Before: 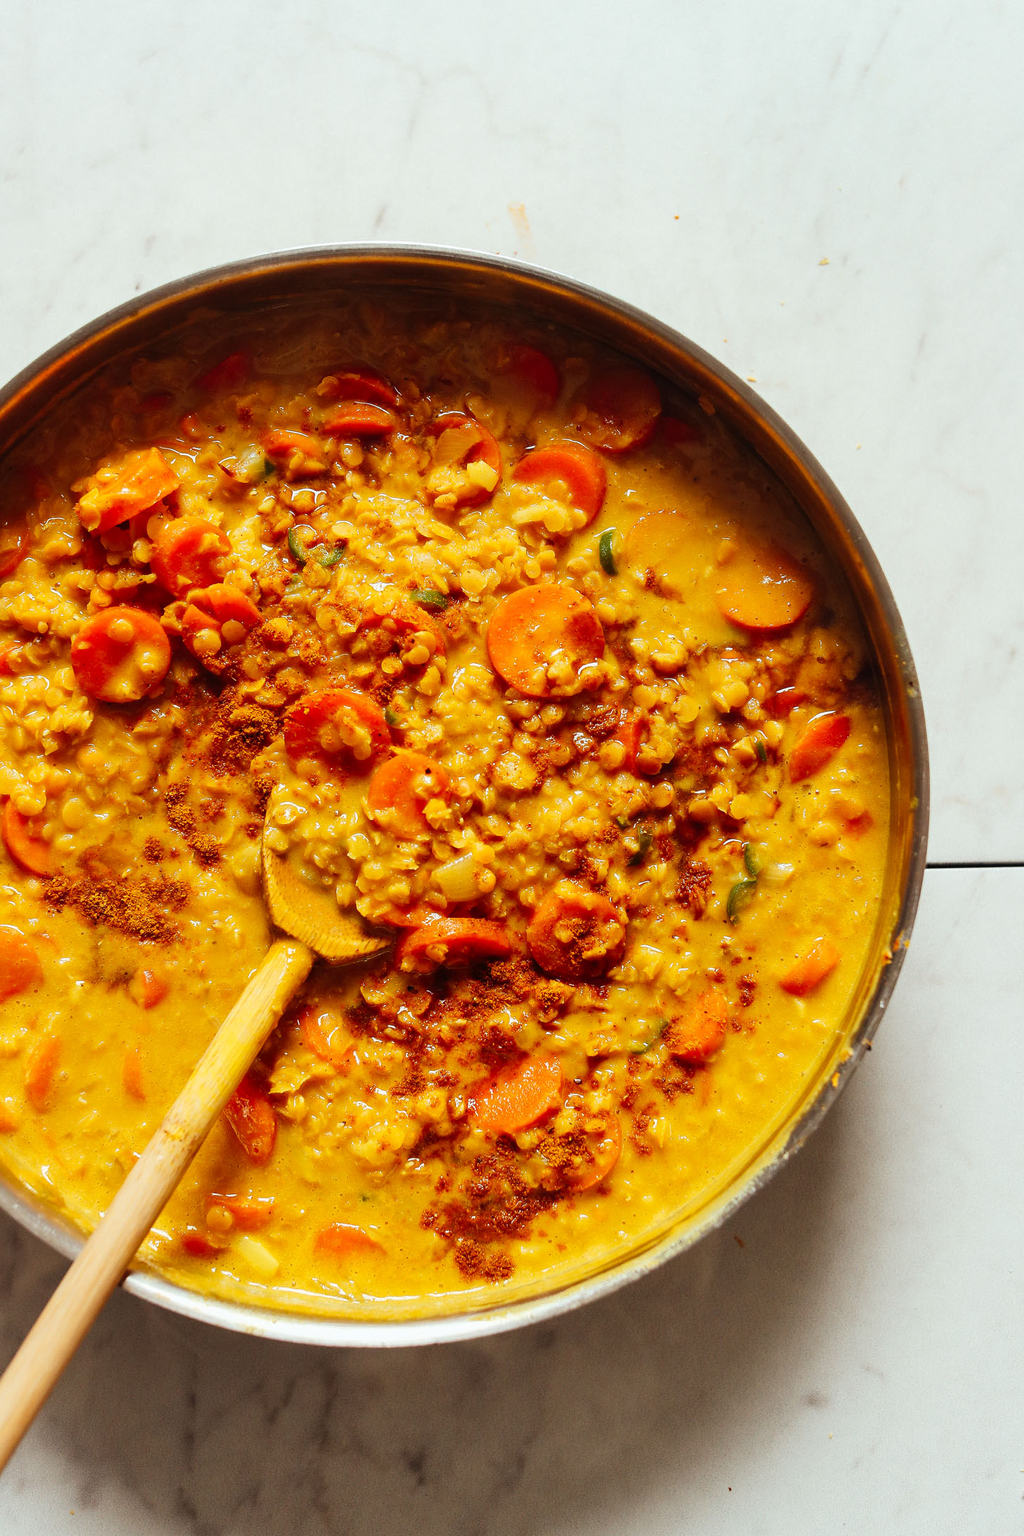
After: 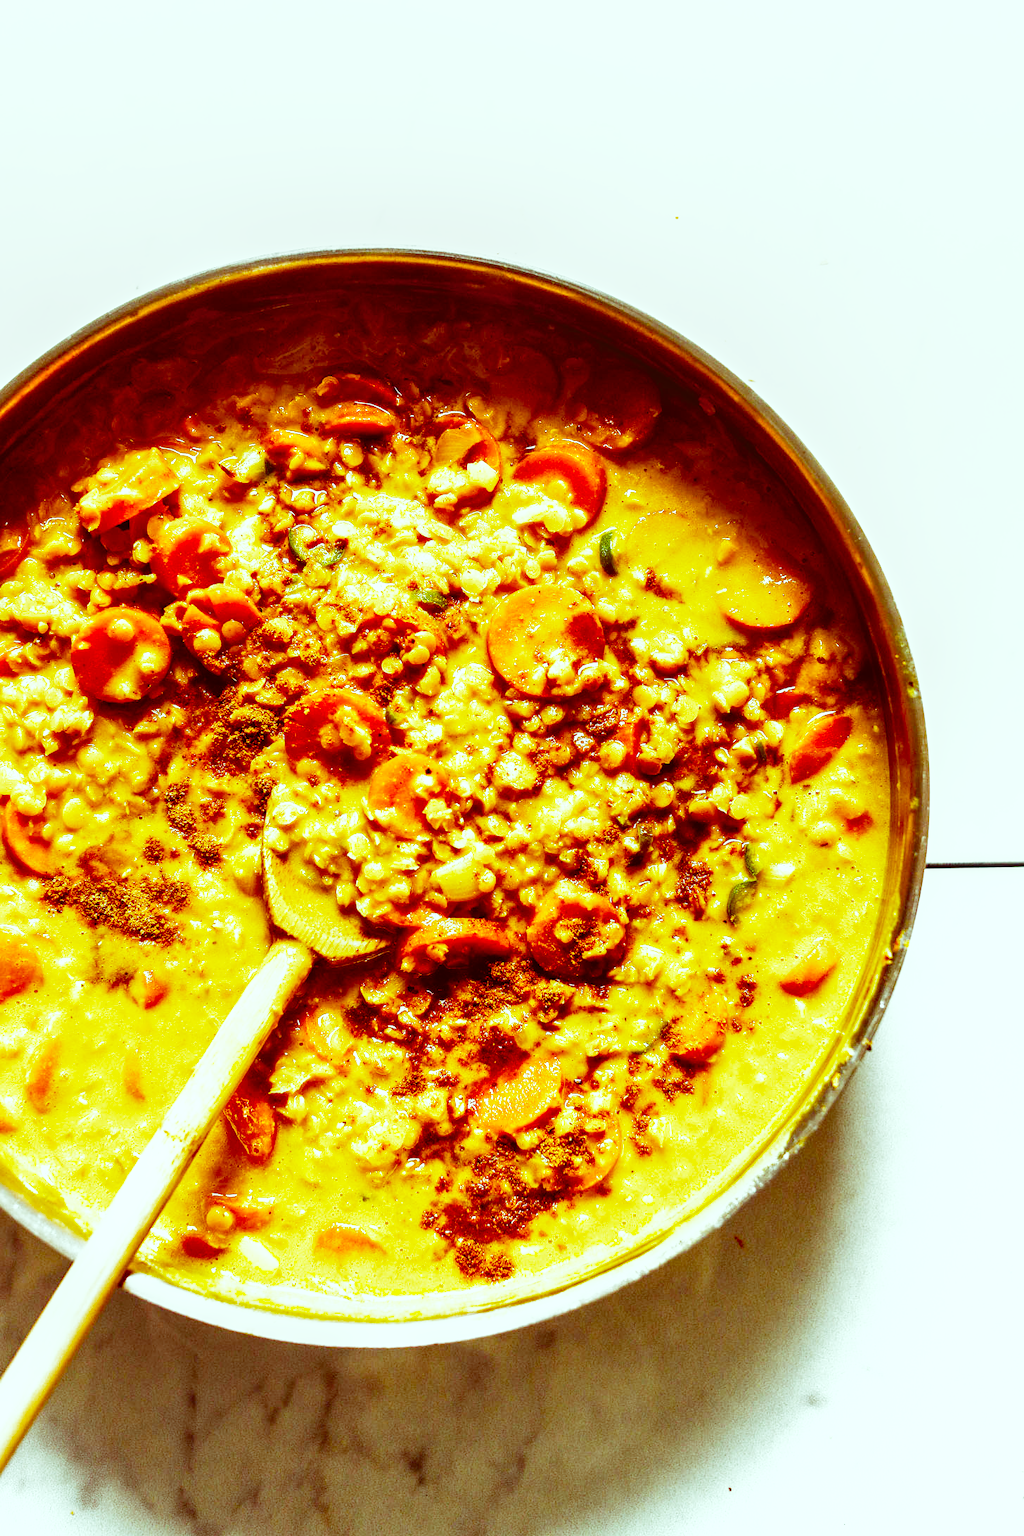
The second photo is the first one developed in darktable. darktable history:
color balance rgb: linear chroma grading › global chroma 9%, perceptual saturation grading › global saturation 36%, perceptual saturation grading › shadows 35%, perceptual brilliance grading › global brilliance 15%, perceptual brilliance grading › shadows -35%, global vibrance 15%
color correction: highlights a* -7.23, highlights b* -0.161, shadows a* 20.08, shadows b* 11.73
local contrast: on, module defaults
filmic rgb: middle gray luminance 9.23%, black relative exposure -10.55 EV, white relative exposure 3.45 EV, threshold 6 EV, target black luminance 0%, hardness 5.98, latitude 59.69%, contrast 1.087, highlights saturation mix 5%, shadows ↔ highlights balance 29.23%, add noise in highlights 0, preserve chrominance no, color science v3 (2019), use custom middle-gray values true, iterations of high-quality reconstruction 0, contrast in highlights soft, enable highlight reconstruction true
color balance: mode lift, gamma, gain (sRGB), lift [0.997, 0.979, 1.021, 1.011], gamma [1, 1.084, 0.916, 0.998], gain [1, 0.87, 1.13, 1.101], contrast 4.55%, contrast fulcrum 38.24%, output saturation 104.09%
